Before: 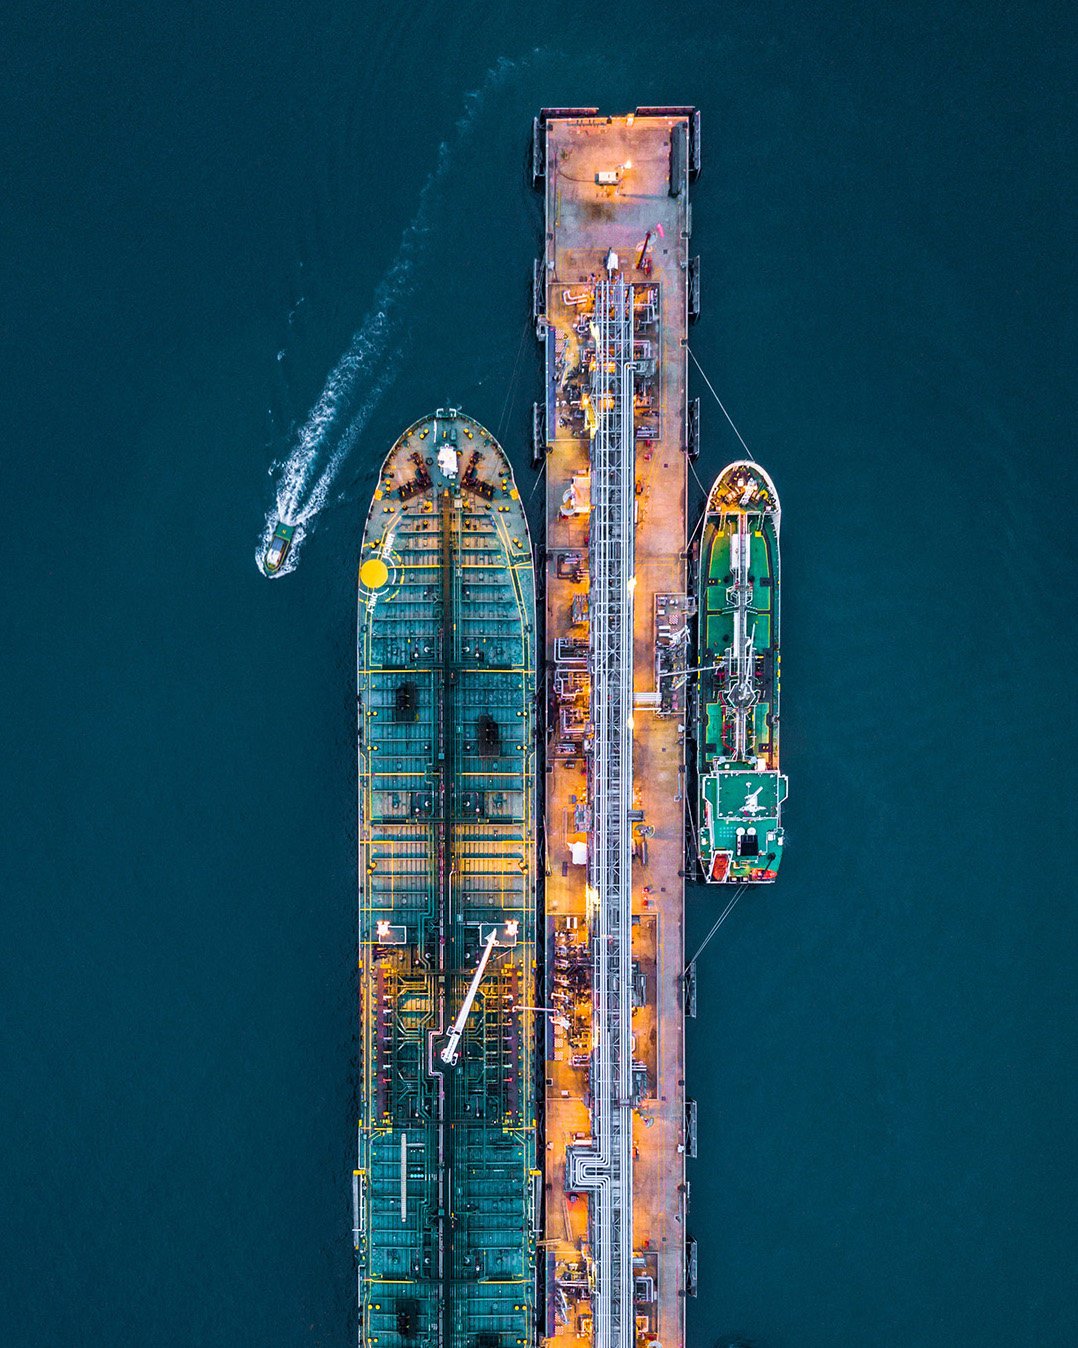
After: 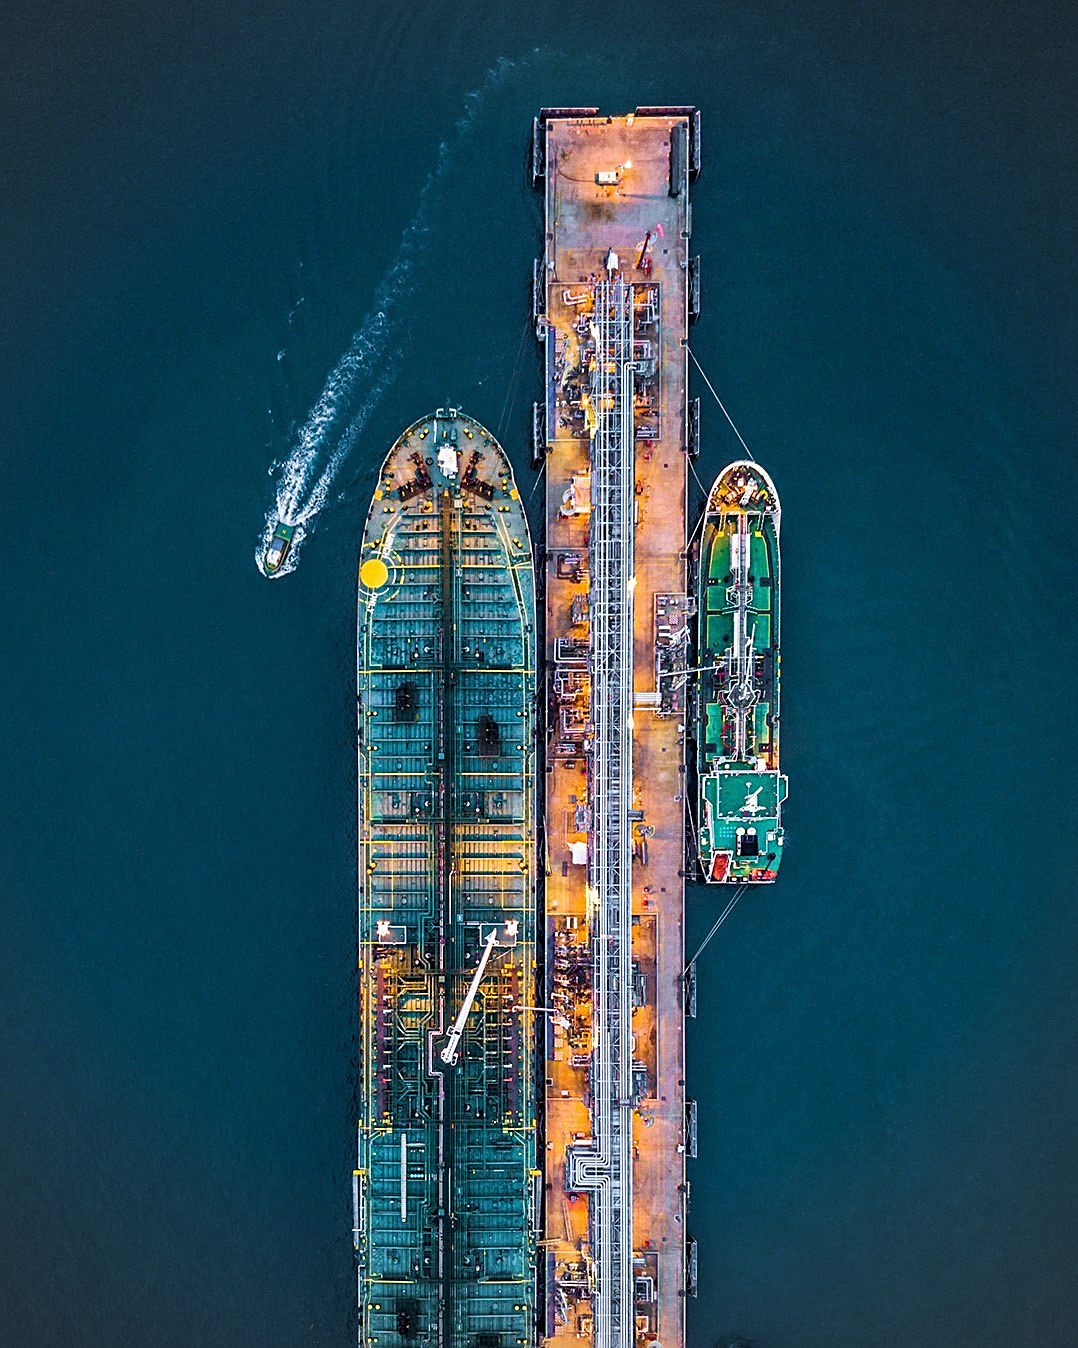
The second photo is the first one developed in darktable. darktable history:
vignetting: brightness -0.167
sharpen: on, module defaults
